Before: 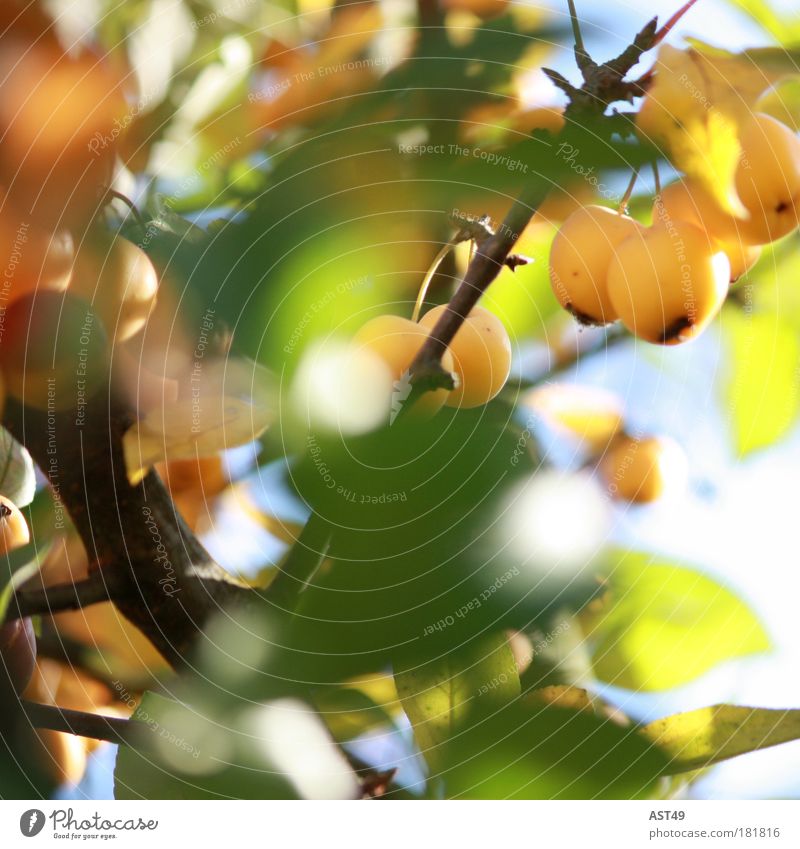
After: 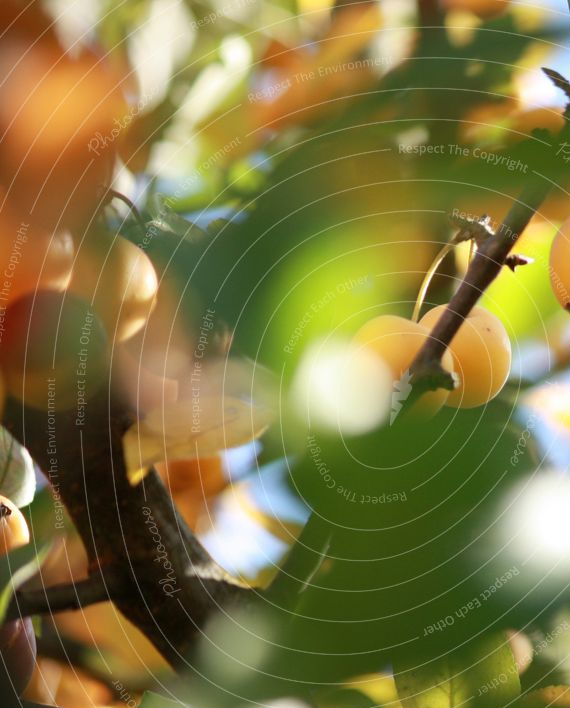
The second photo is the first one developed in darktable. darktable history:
crop: right 28.65%, bottom 16.608%
